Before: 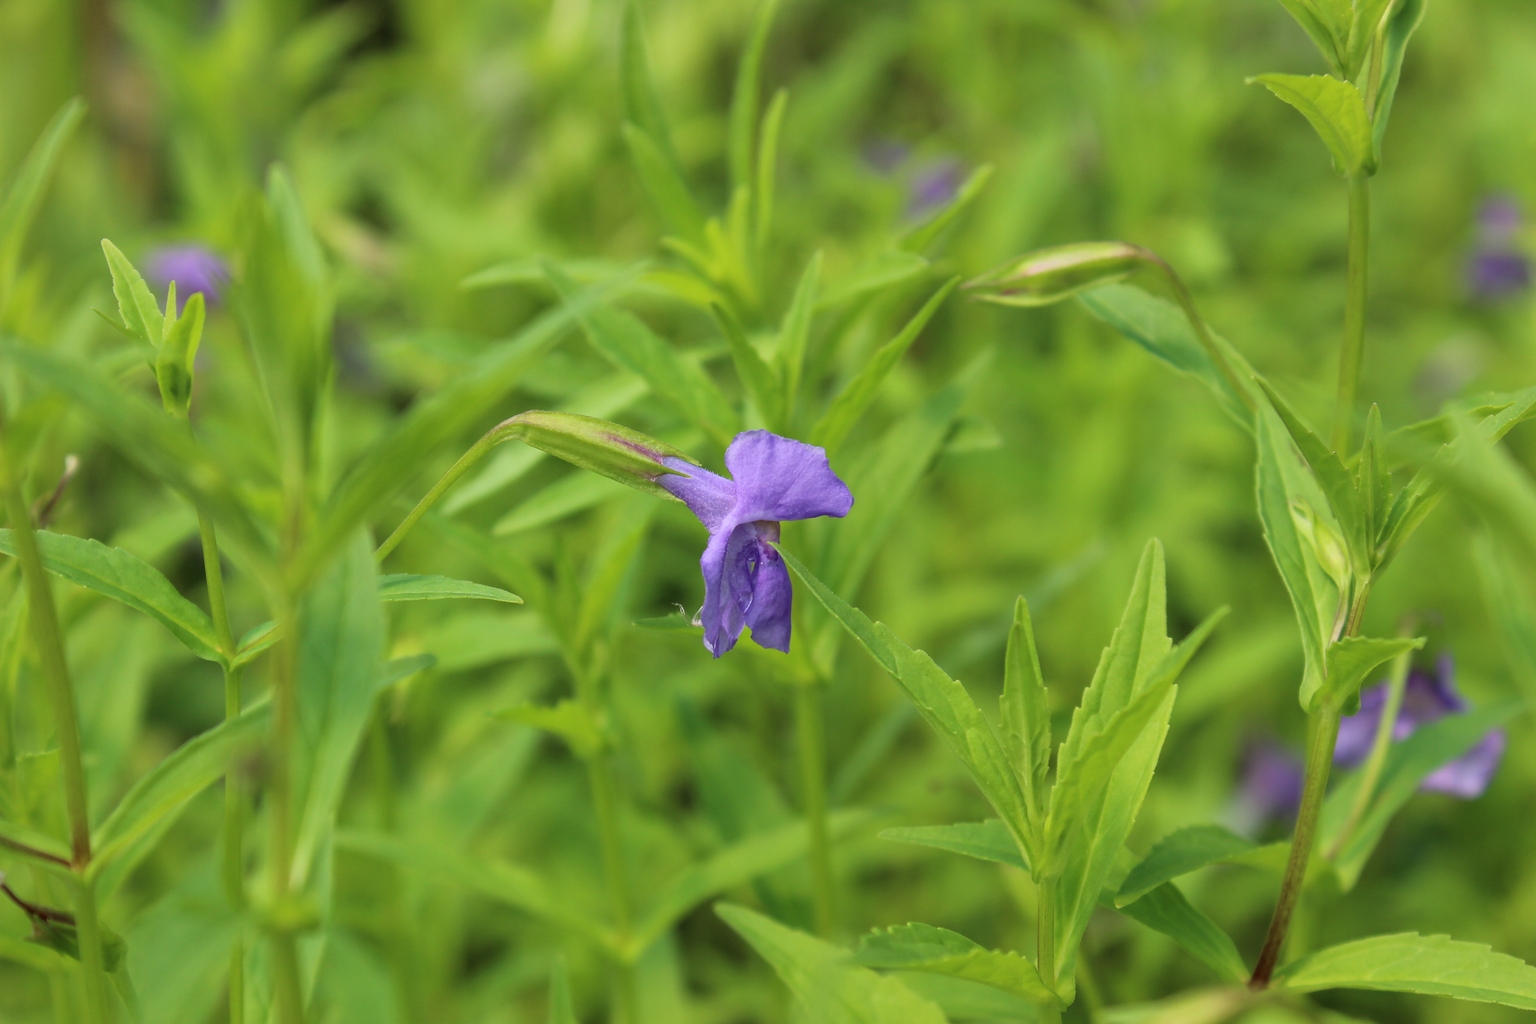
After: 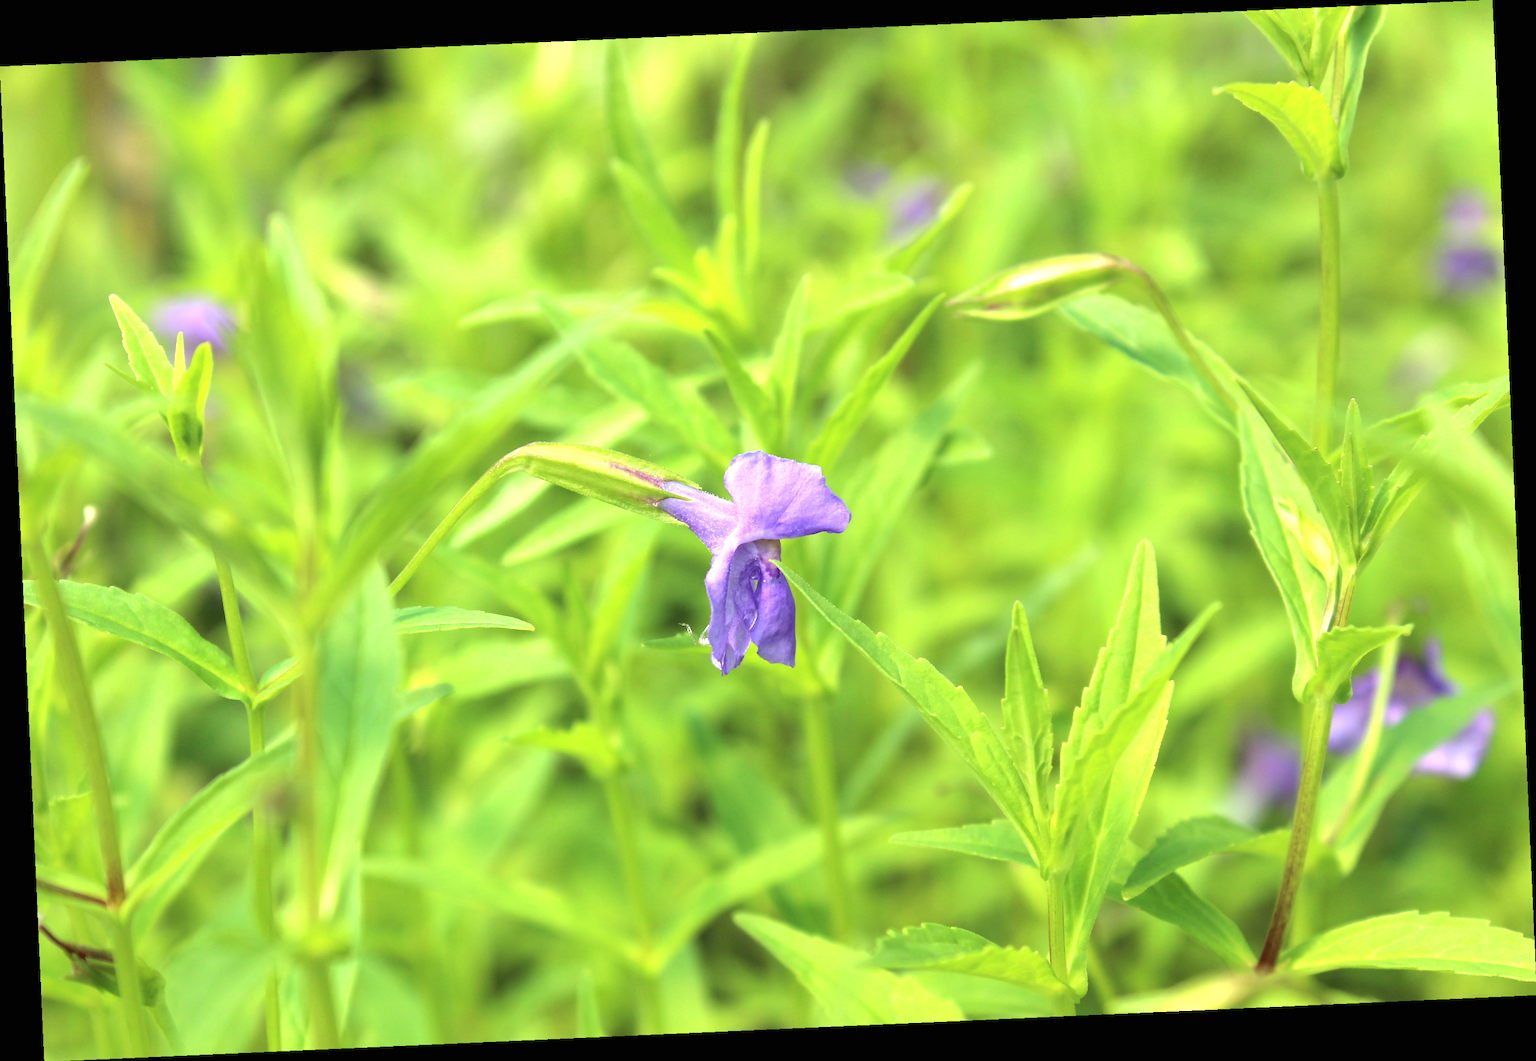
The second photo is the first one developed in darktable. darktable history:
exposure: black level correction 0, exposure 1.2 EV, compensate exposure bias true, compensate highlight preservation false
rotate and perspective: rotation -2.56°, automatic cropping off
